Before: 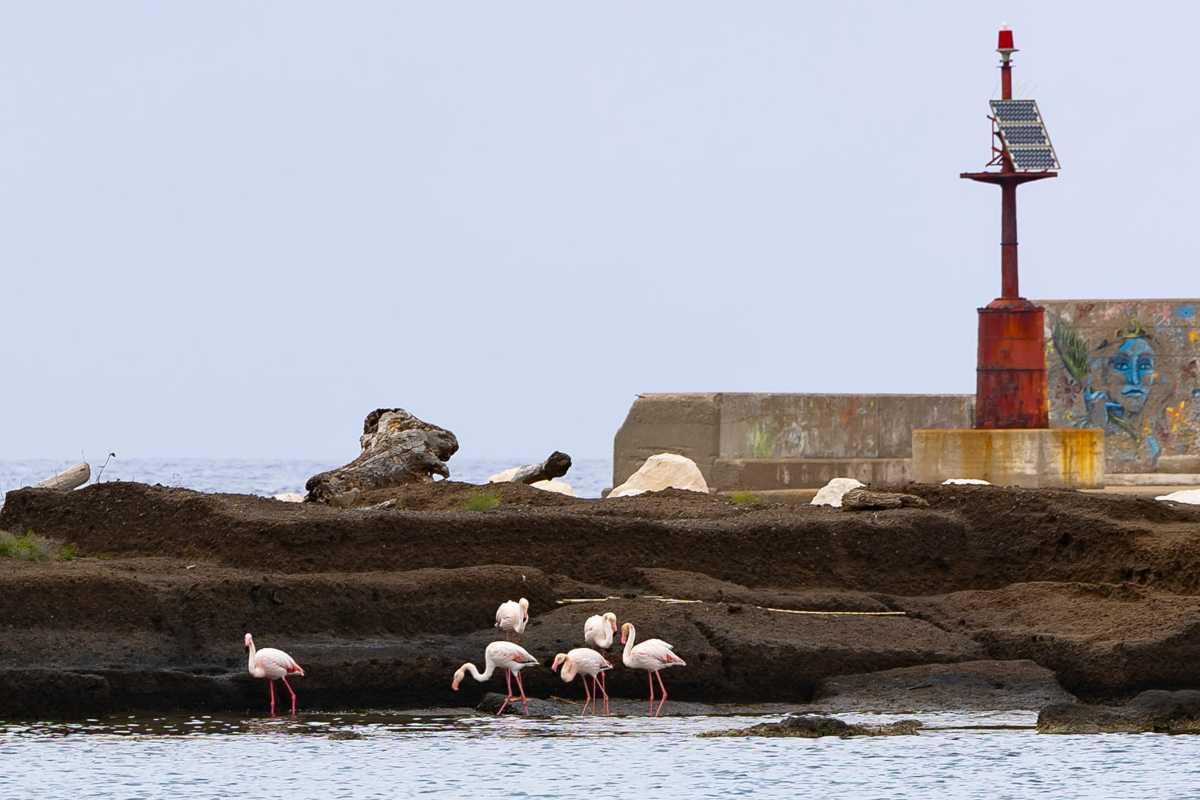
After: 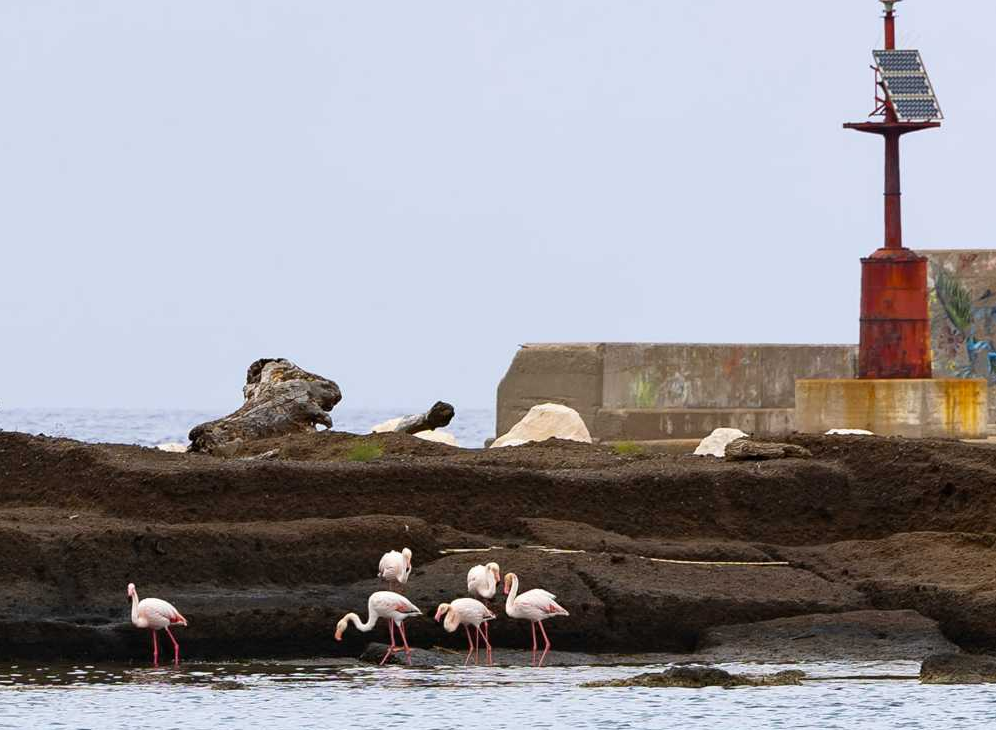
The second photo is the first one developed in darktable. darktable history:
crop: left 9.788%, top 6.299%, right 7.173%, bottom 2.355%
